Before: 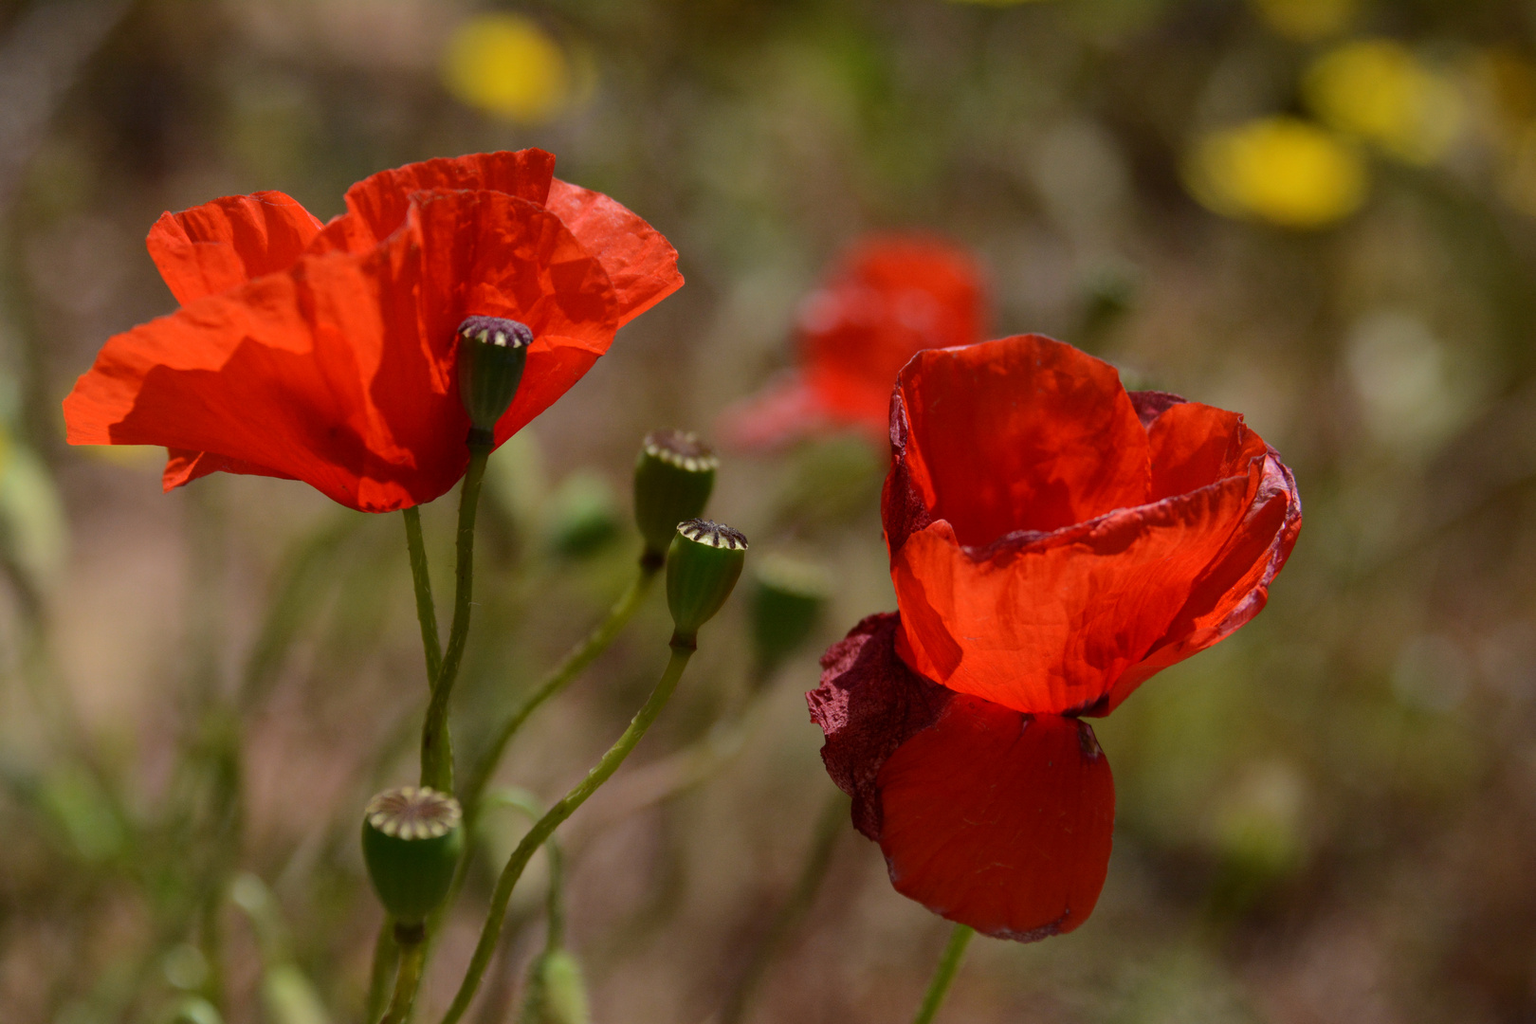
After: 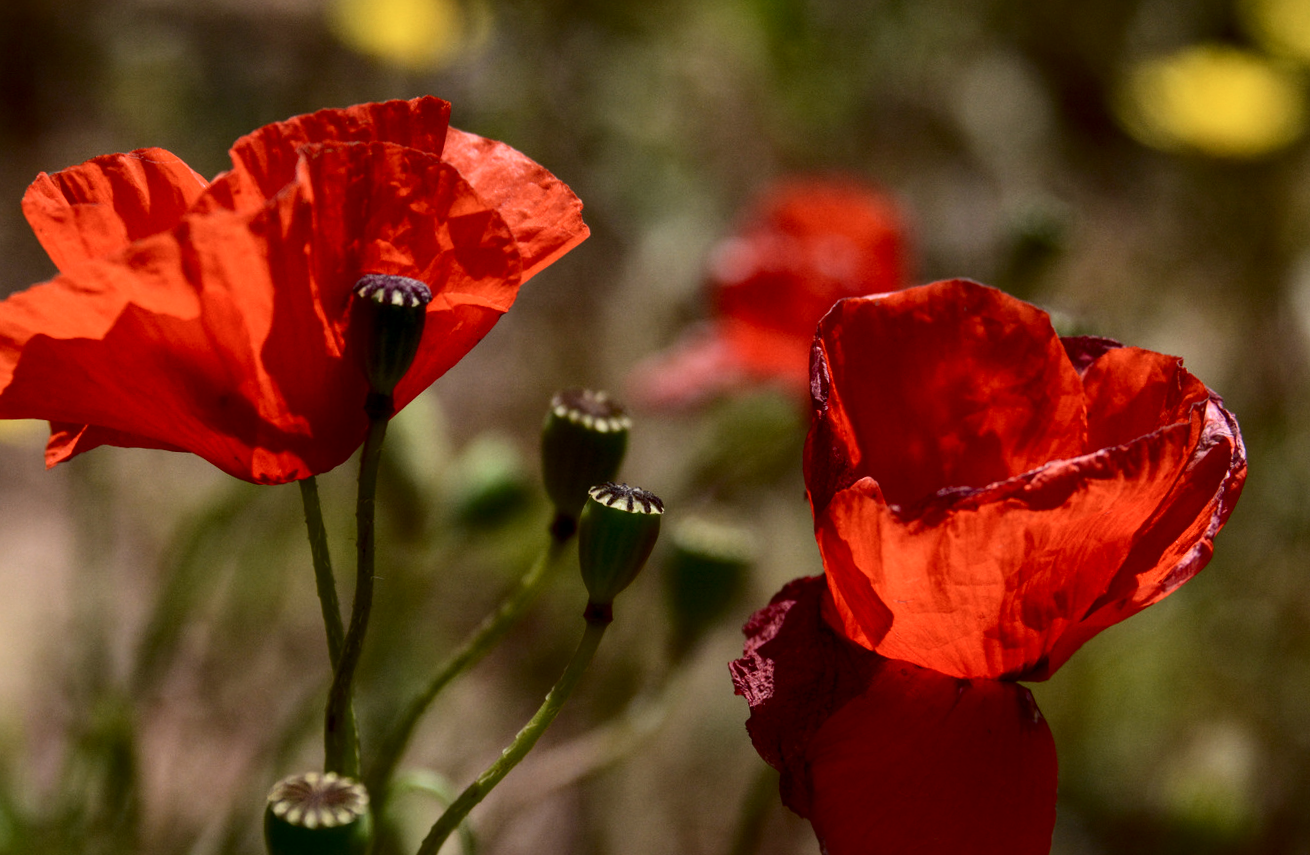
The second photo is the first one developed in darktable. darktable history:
rotate and perspective: rotation -1.42°, crop left 0.016, crop right 0.984, crop top 0.035, crop bottom 0.965
local contrast: detail 130%
contrast brightness saturation: contrast 0.28
crop and rotate: left 7.196%, top 4.574%, right 10.605%, bottom 13.178%
